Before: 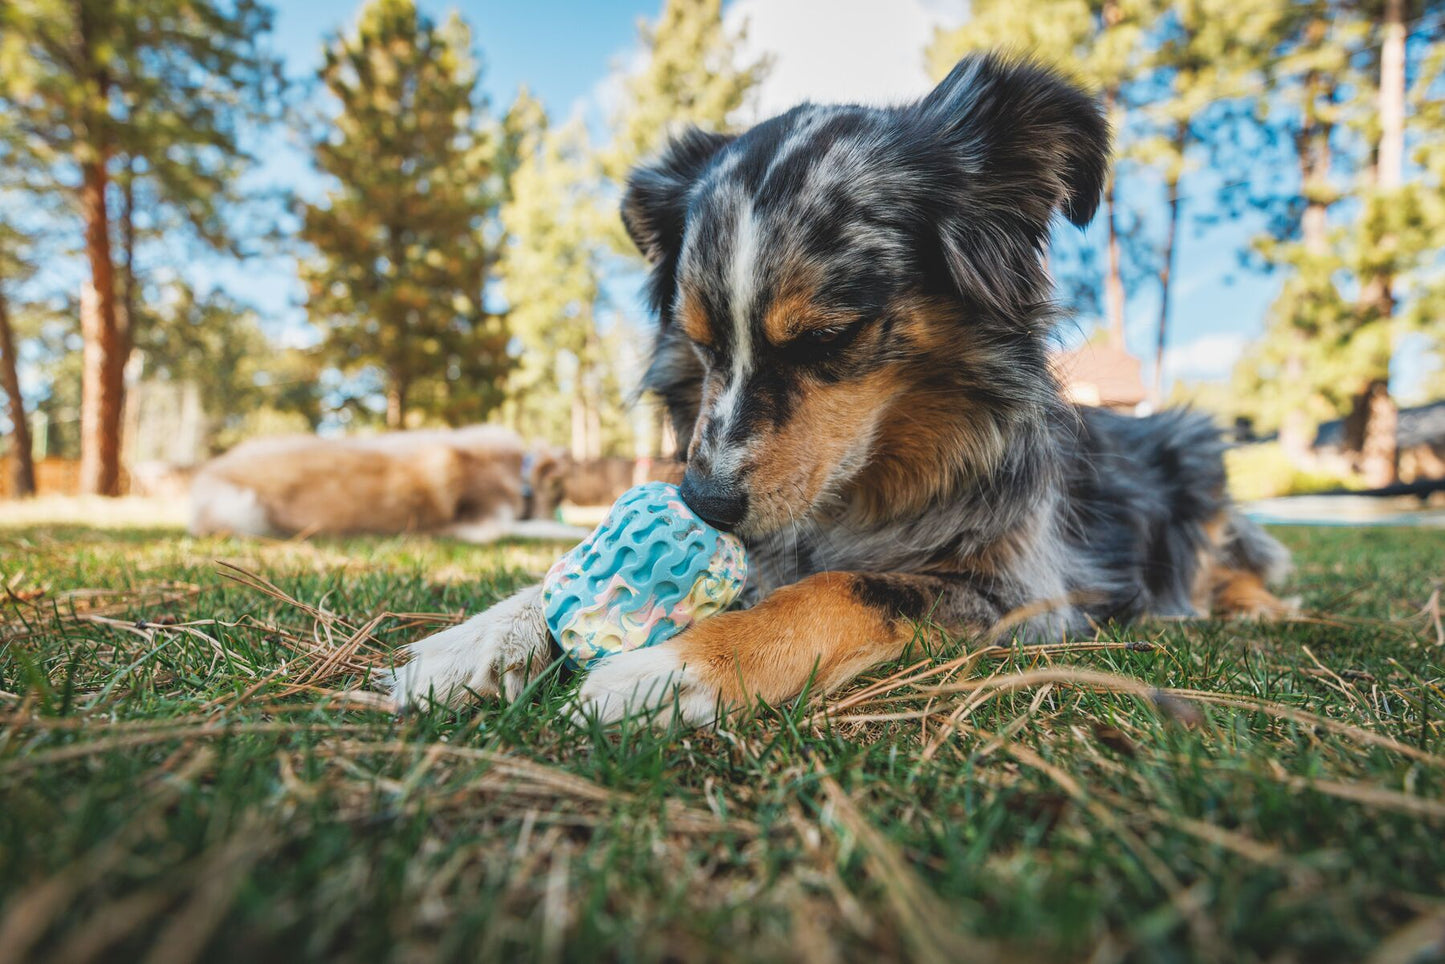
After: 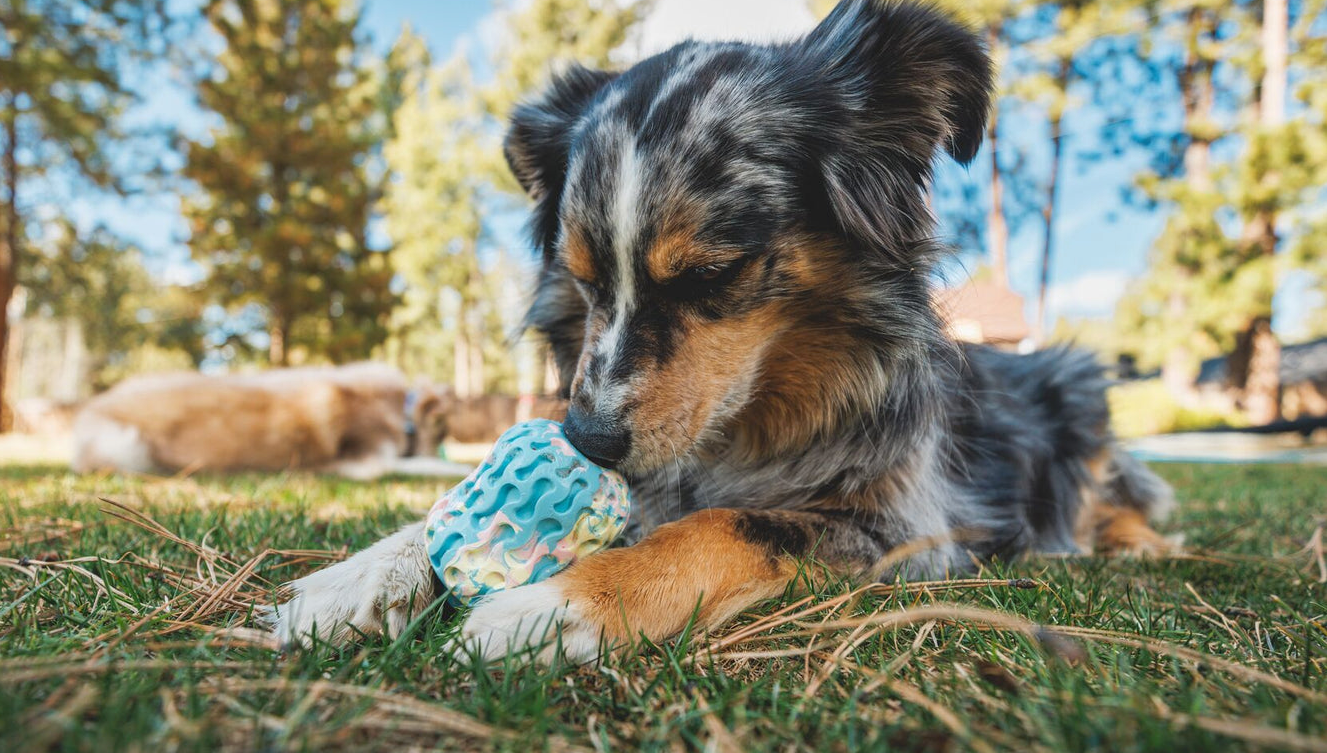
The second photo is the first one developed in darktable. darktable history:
crop: left 8.128%, top 6.625%, bottom 15.246%
tone equalizer: edges refinement/feathering 500, mask exposure compensation -1.57 EV, preserve details no
